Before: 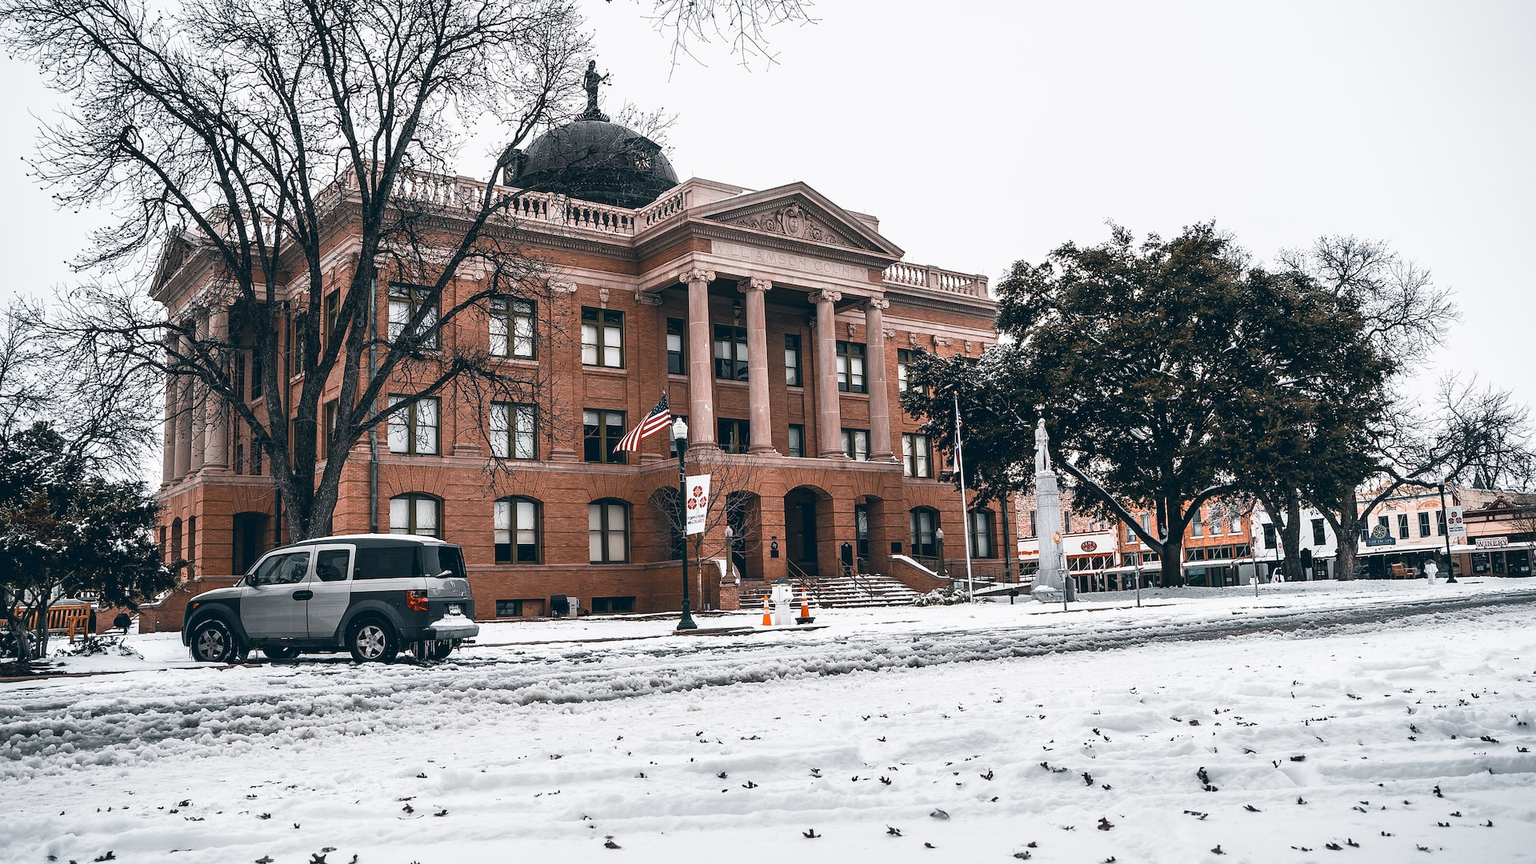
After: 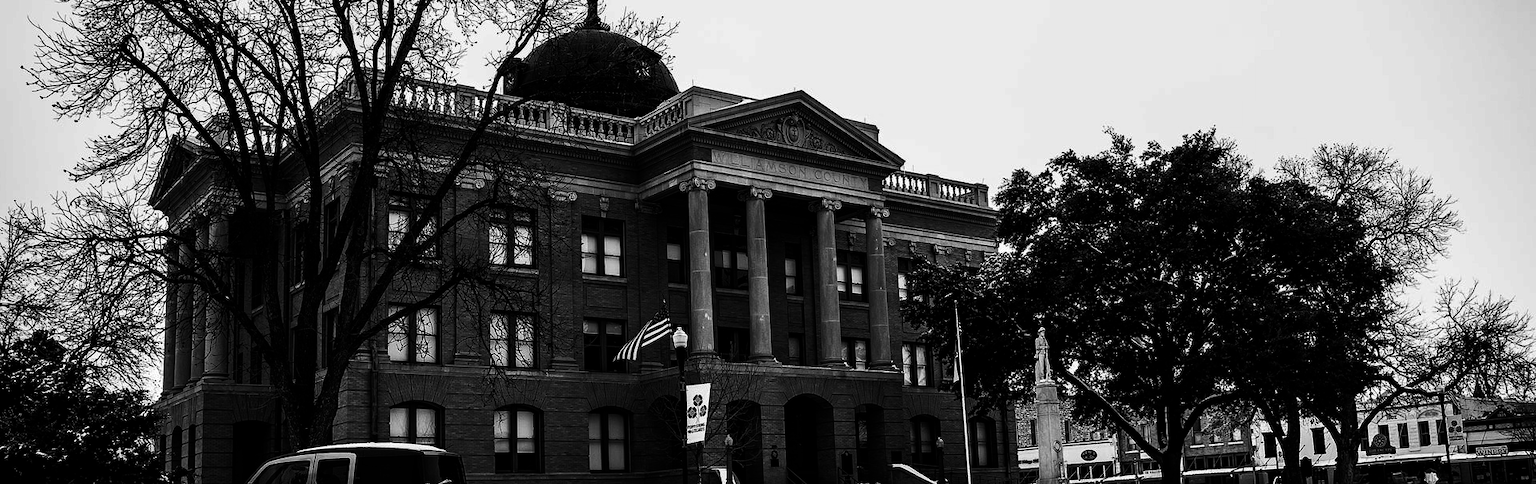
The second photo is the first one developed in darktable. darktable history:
contrast brightness saturation: contrast 0.02, brightness -1, saturation -1
crop and rotate: top 10.605%, bottom 33.274%
tone equalizer: on, module defaults
